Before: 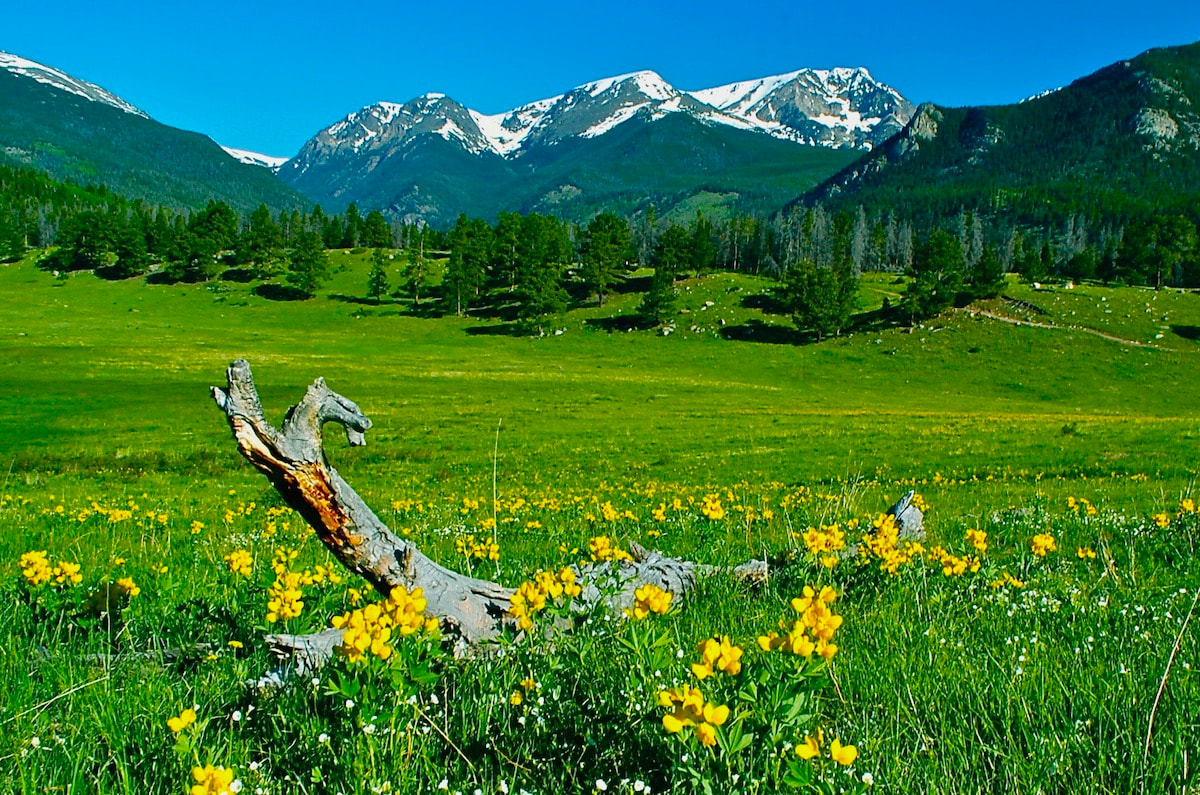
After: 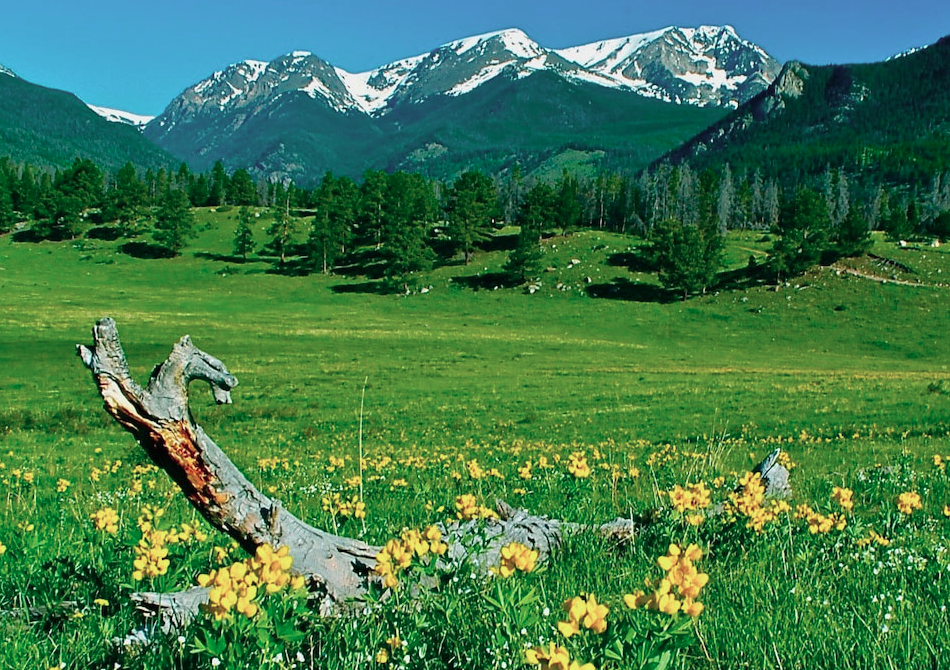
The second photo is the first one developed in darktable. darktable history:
color contrast: blue-yellow contrast 0.7
crop: left 11.225%, top 5.381%, right 9.565%, bottom 10.314%
